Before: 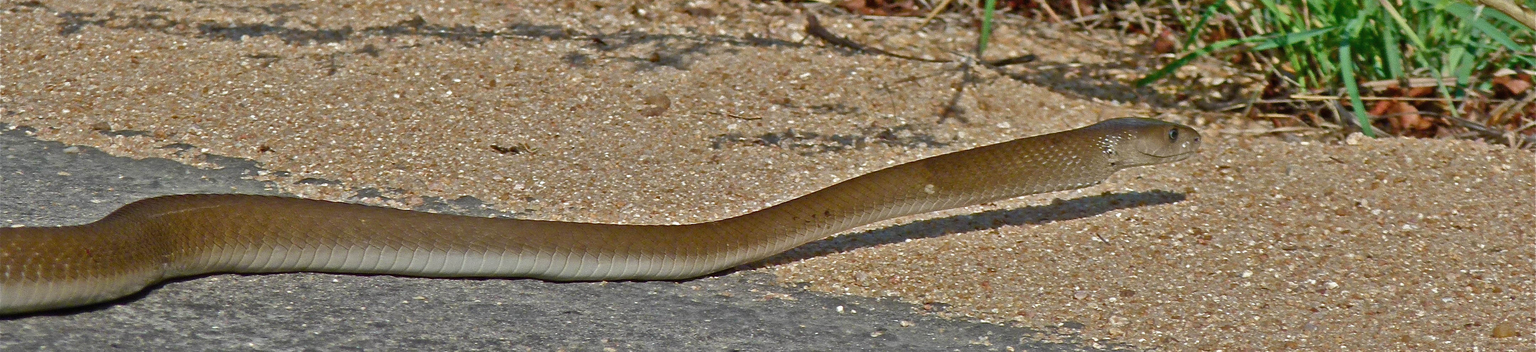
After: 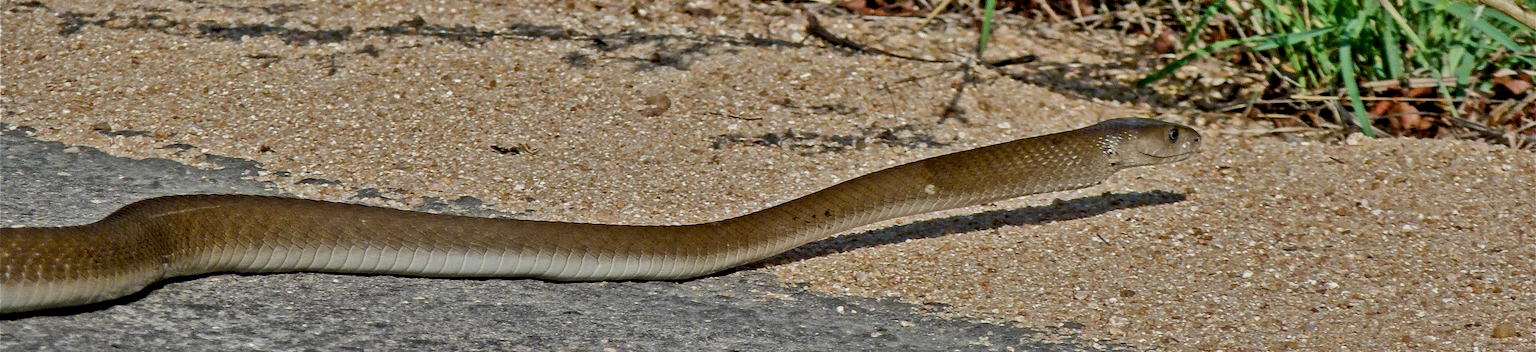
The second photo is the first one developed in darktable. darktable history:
filmic rgb: black relative exposure -6.98 EV, white relative exposure 5.63 EV, hardness 2.86
local contrast: detail 150%
